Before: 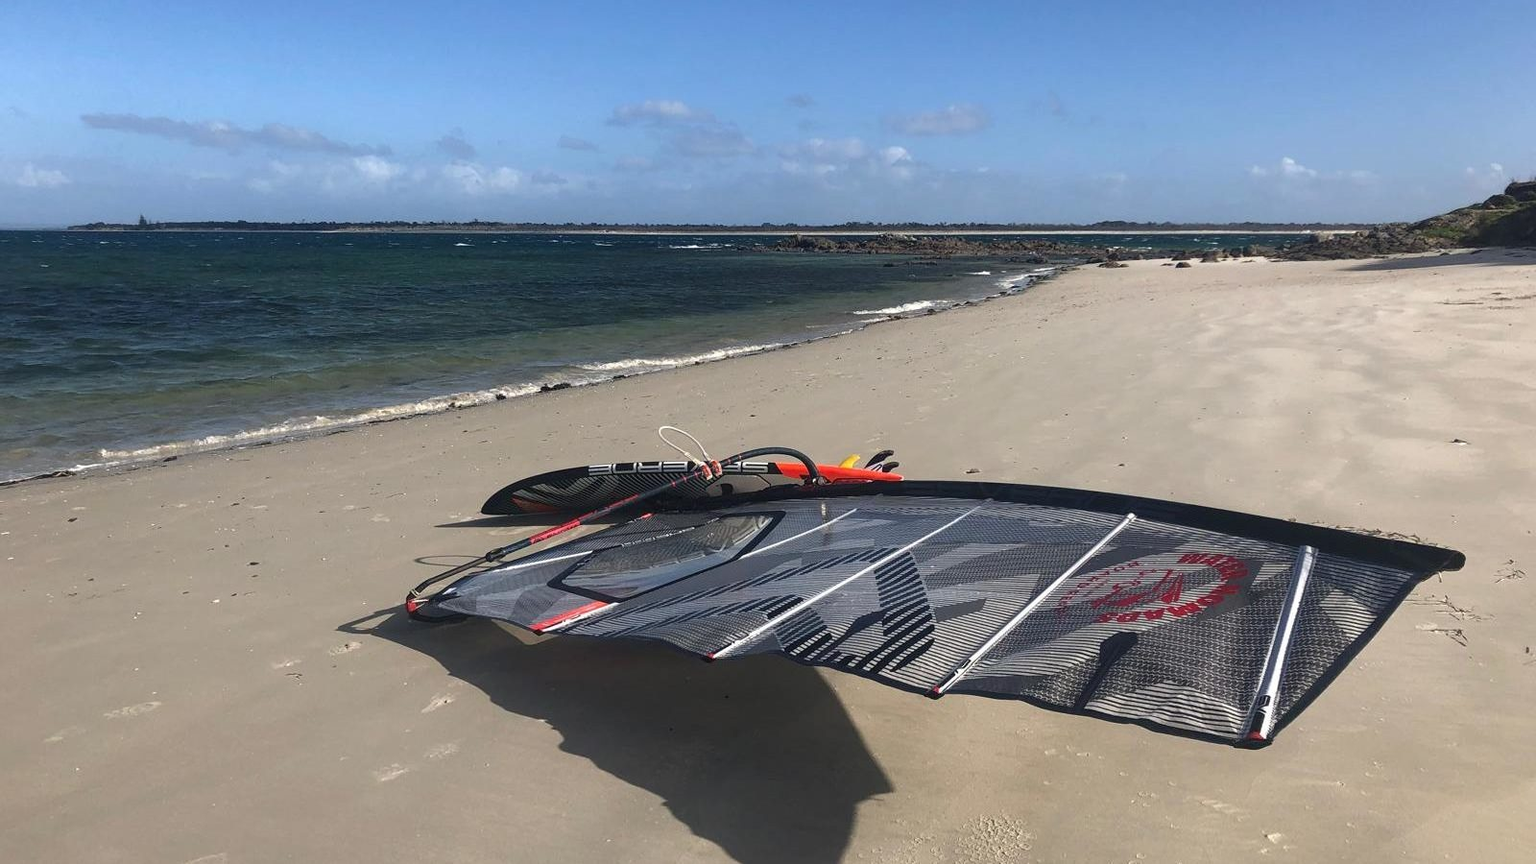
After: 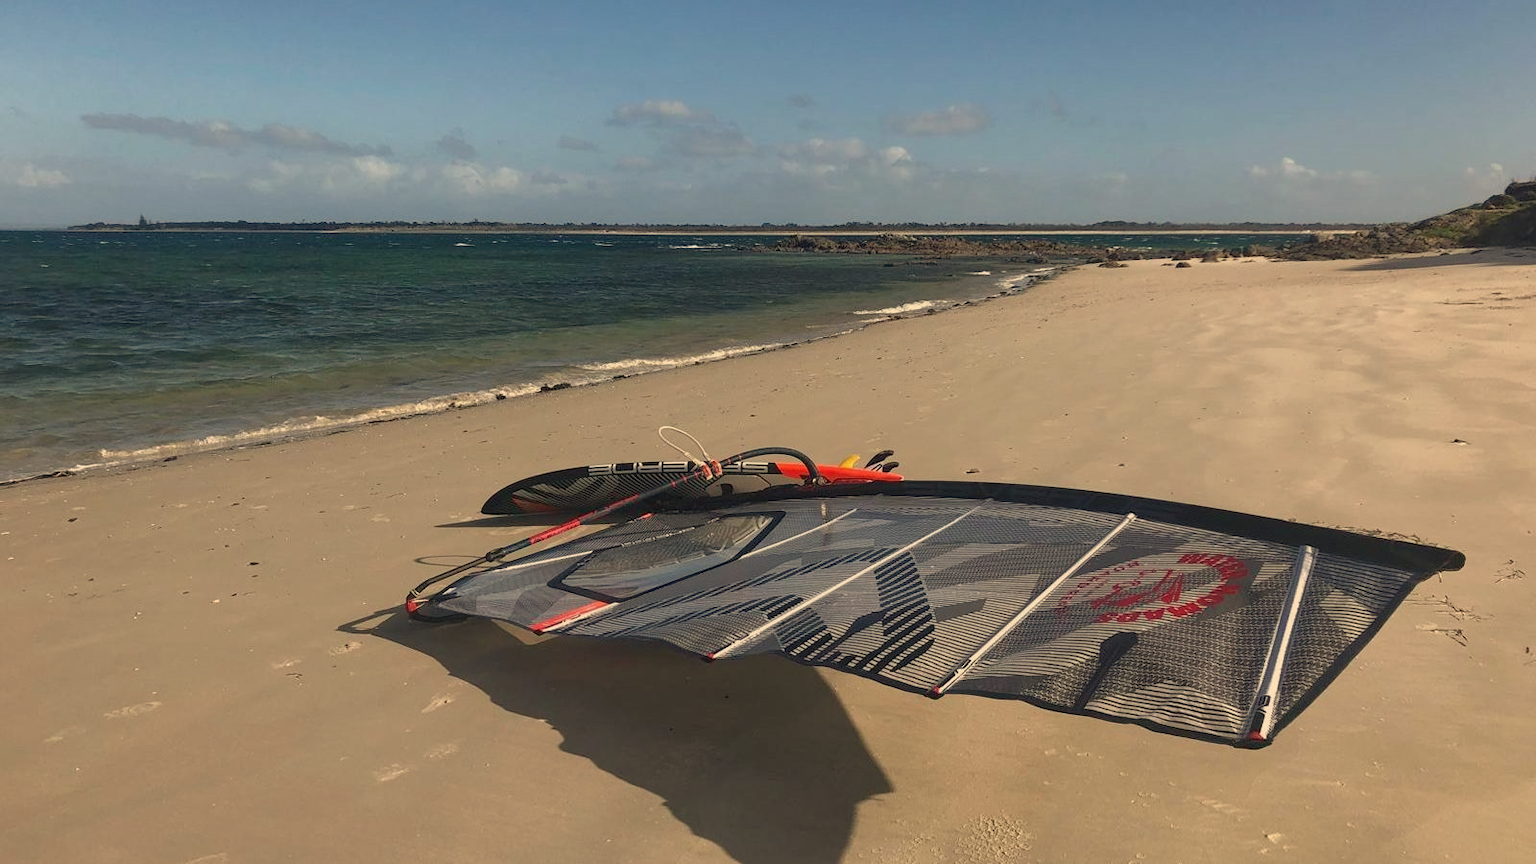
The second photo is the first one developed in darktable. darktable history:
tone equalizer: -8 EV 0.25 EV, -7 EV 0.417 EV, -6 EV 0.417 EV, -5 EV 0.25 EV, -3 EV -0.25 EV, -2 EV -0.417 EV, -1 EV -0.417 EV, +0 EV -0.25 EV, edges refinement/feathering 500, mask exposure compensation -1.57 EV, preserve details guided filter
white balance: red 1.123, blue 0.83
